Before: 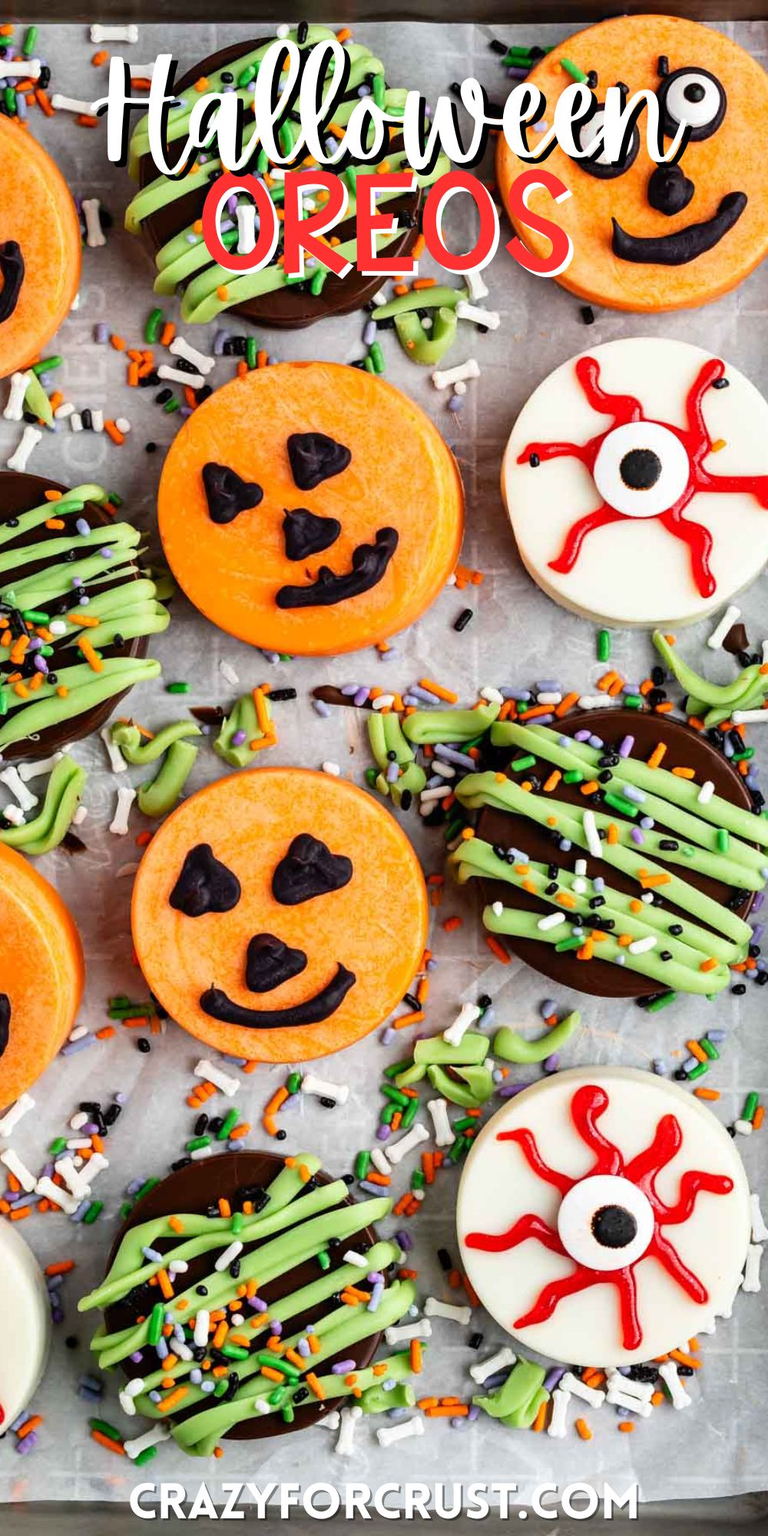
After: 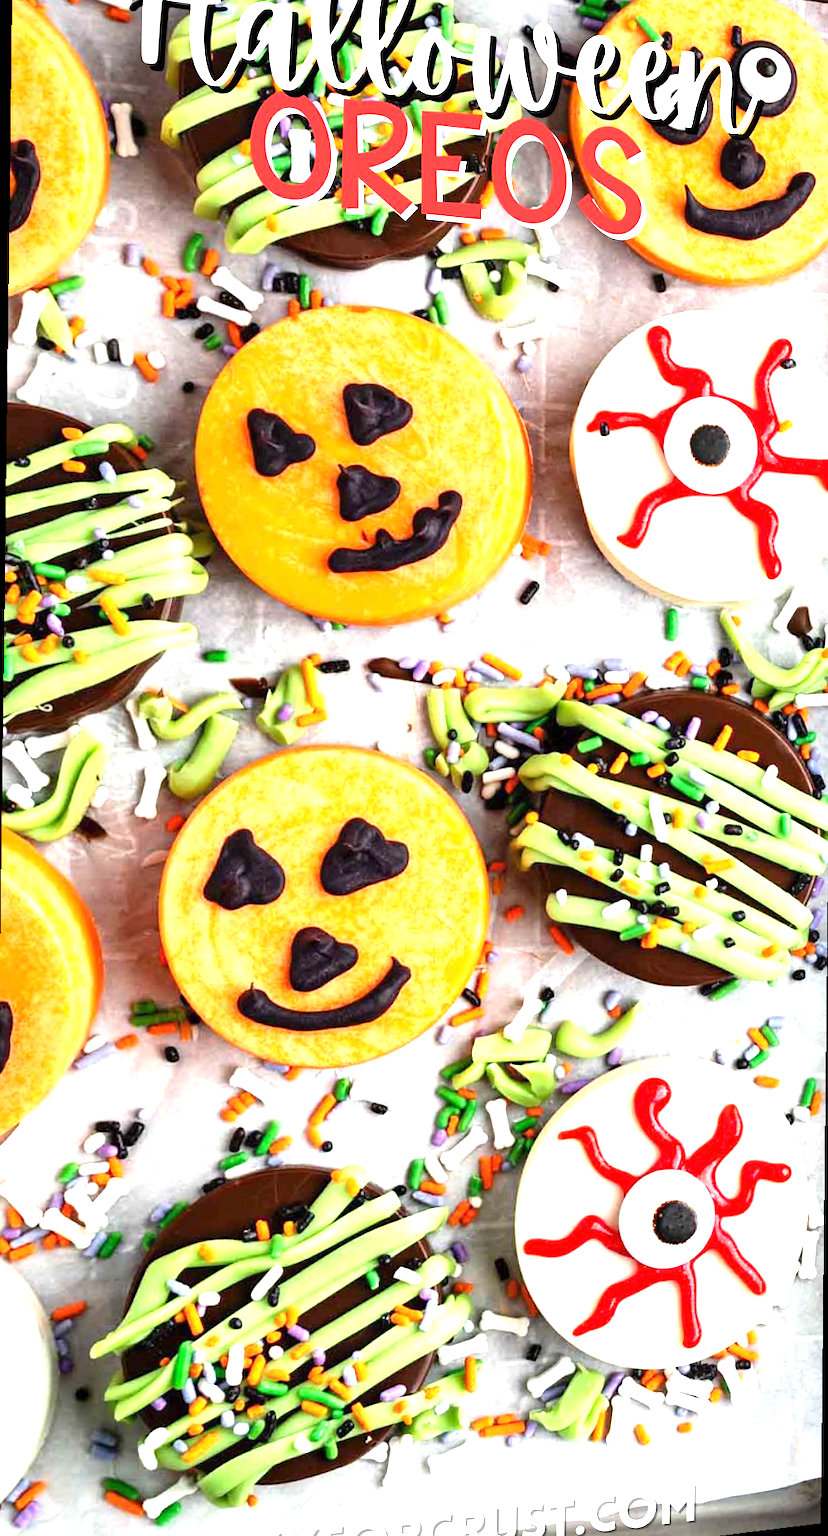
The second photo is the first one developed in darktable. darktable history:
rotate and perspective: rotation 0.679°, lens shift (horizontal) 0.136, crop left 0.009, crop right 0.991, crop top 0.078, crop bottom 0.95
exposure: exposure 1.2 EV, compensate highlight preservation false
